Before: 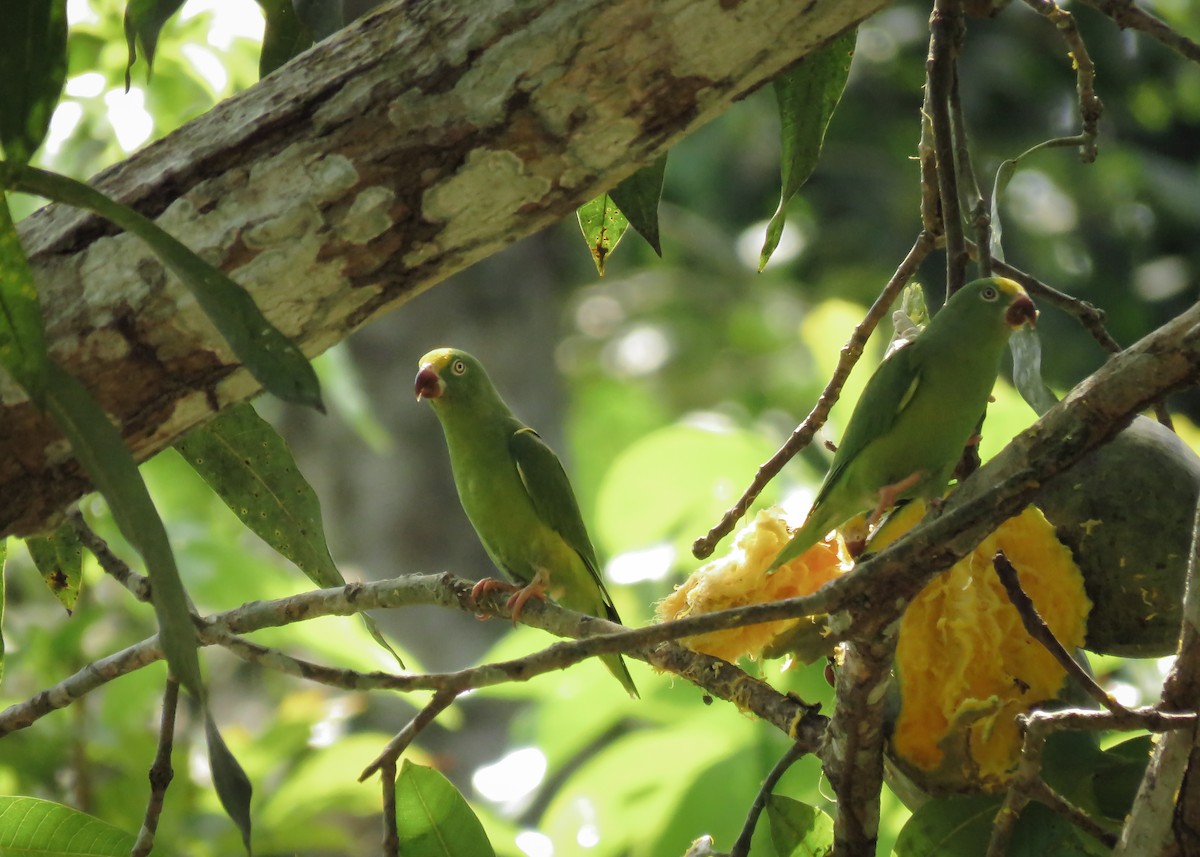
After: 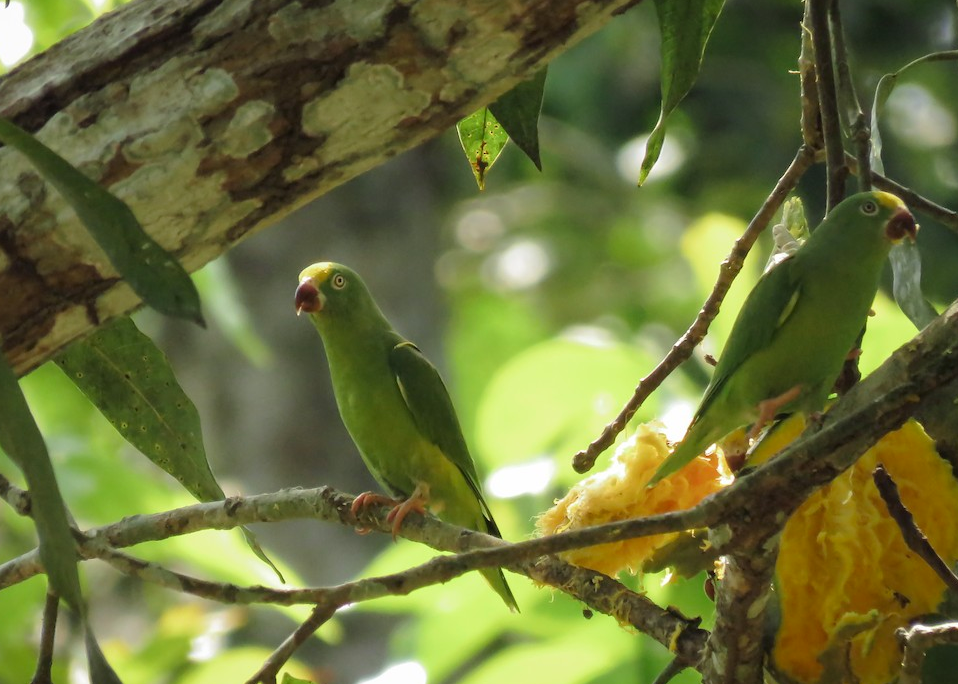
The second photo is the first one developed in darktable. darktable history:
crop and rotate: left 10.071%, top 10.071%, right 10.02%, bottom 10.02%
contrast brightness saturation: contrast 0.04, saturation 0.07
